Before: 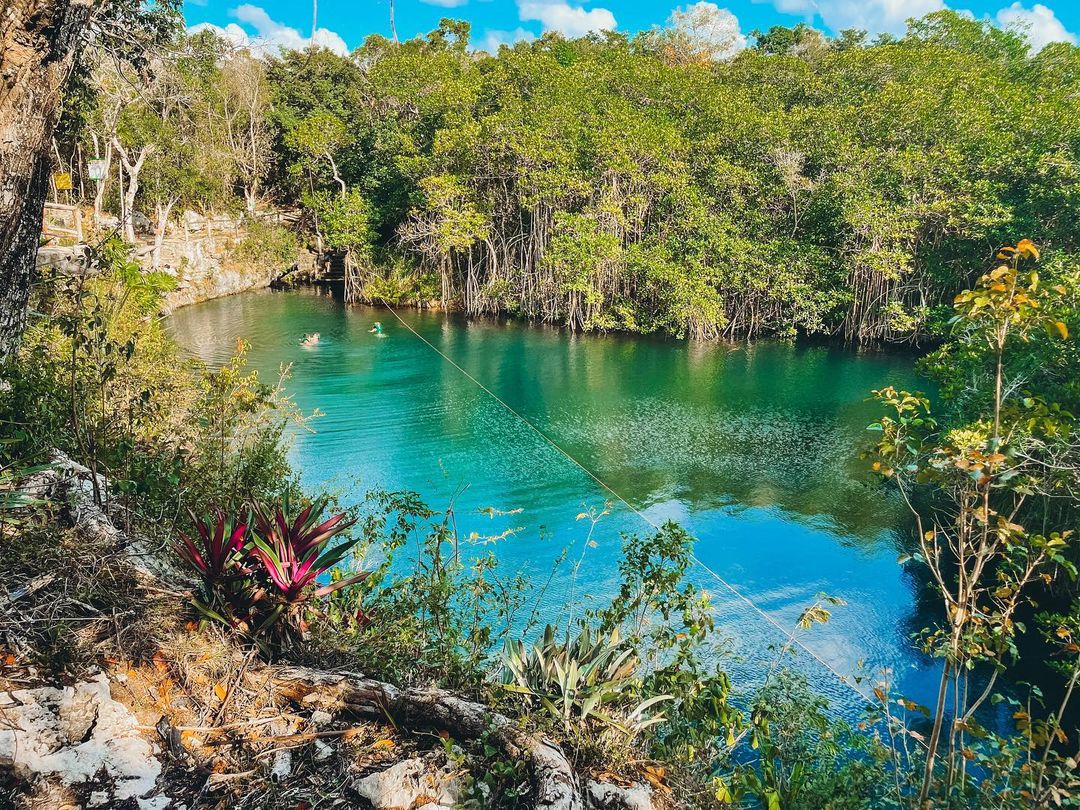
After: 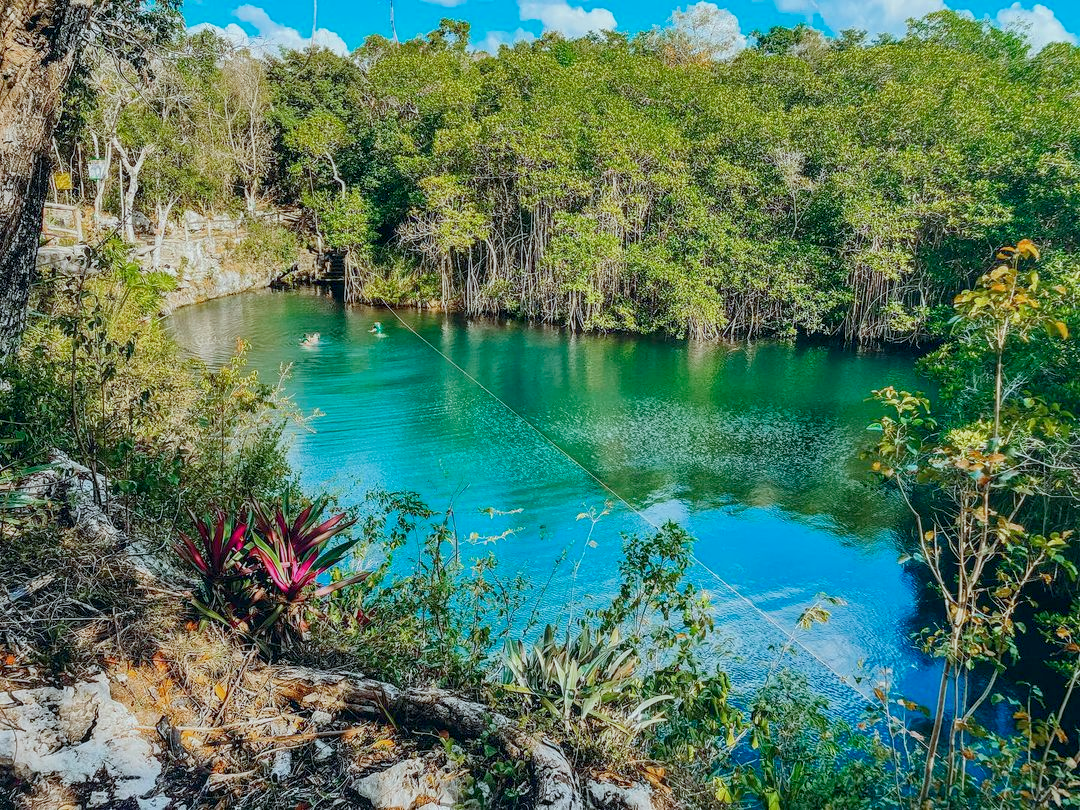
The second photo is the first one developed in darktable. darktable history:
local contrast: on, module defaults
filmic rgb: black relative exposure -16 EV, threshold -0.33 EV, transition 3.19 EV, structure ↔ texture 100%, target black luminance 0%, hardness 7.57, latitude 72.96%, contrast 0.908, highlights saturation mix 10%, shadows ↔ highlights balance -0.38%, add noise in highlights 0, preserve chrominance no, color science v4 (2020), iterations of high-quality reconstruction 10, enable highlight reconstruction true
color calibration: illuminant Planckian (black body), x 0.368, y 0.361, temperature 4275.92 K
